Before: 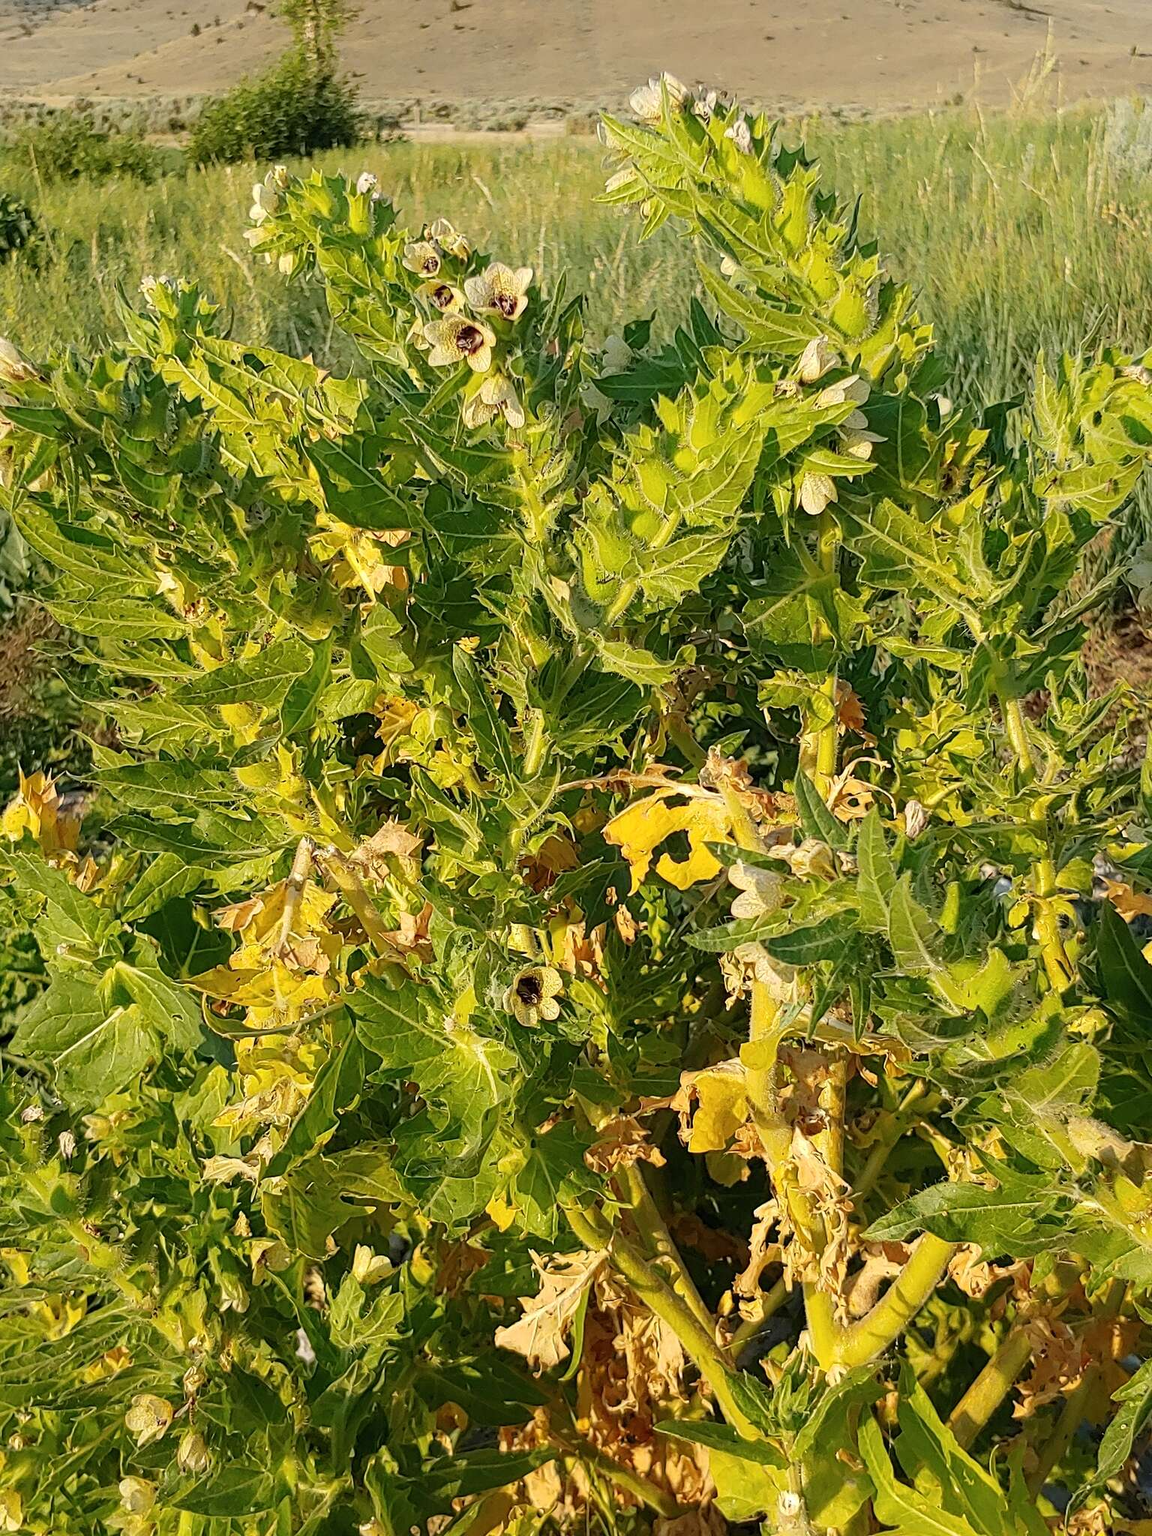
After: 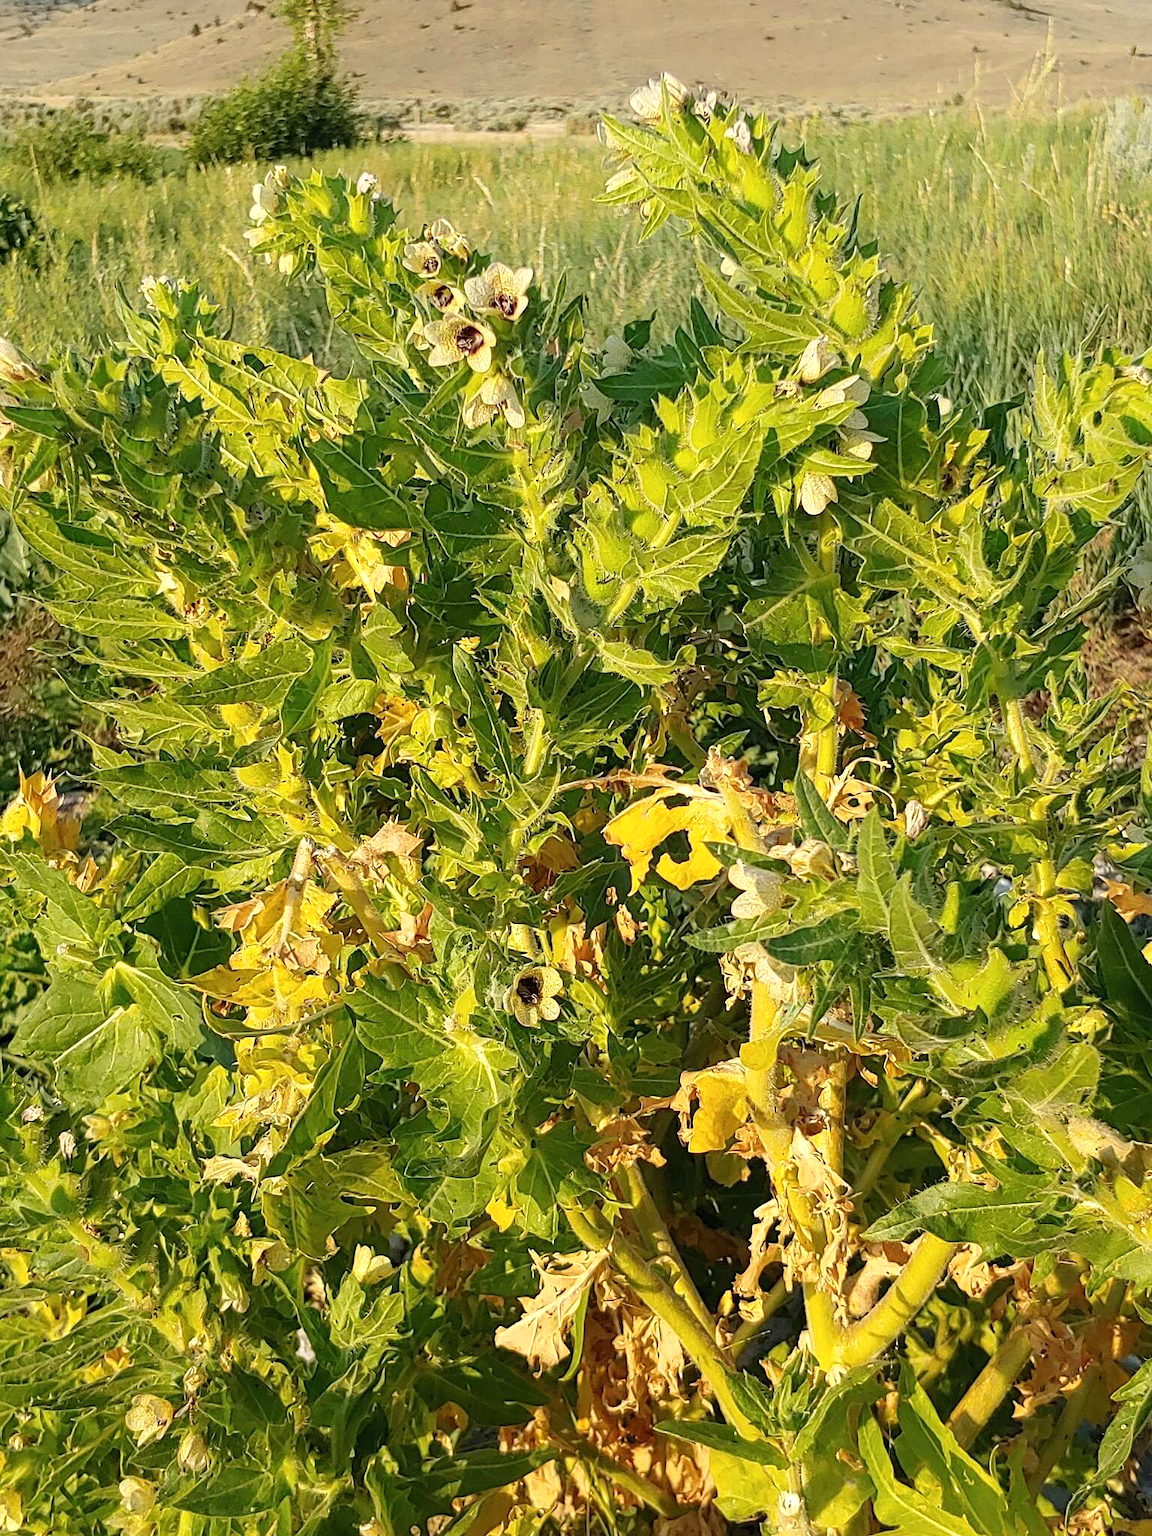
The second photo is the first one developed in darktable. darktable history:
exposure: exposure 0.257 EV, compensate exposure bias true, compensate highlight preservation false
